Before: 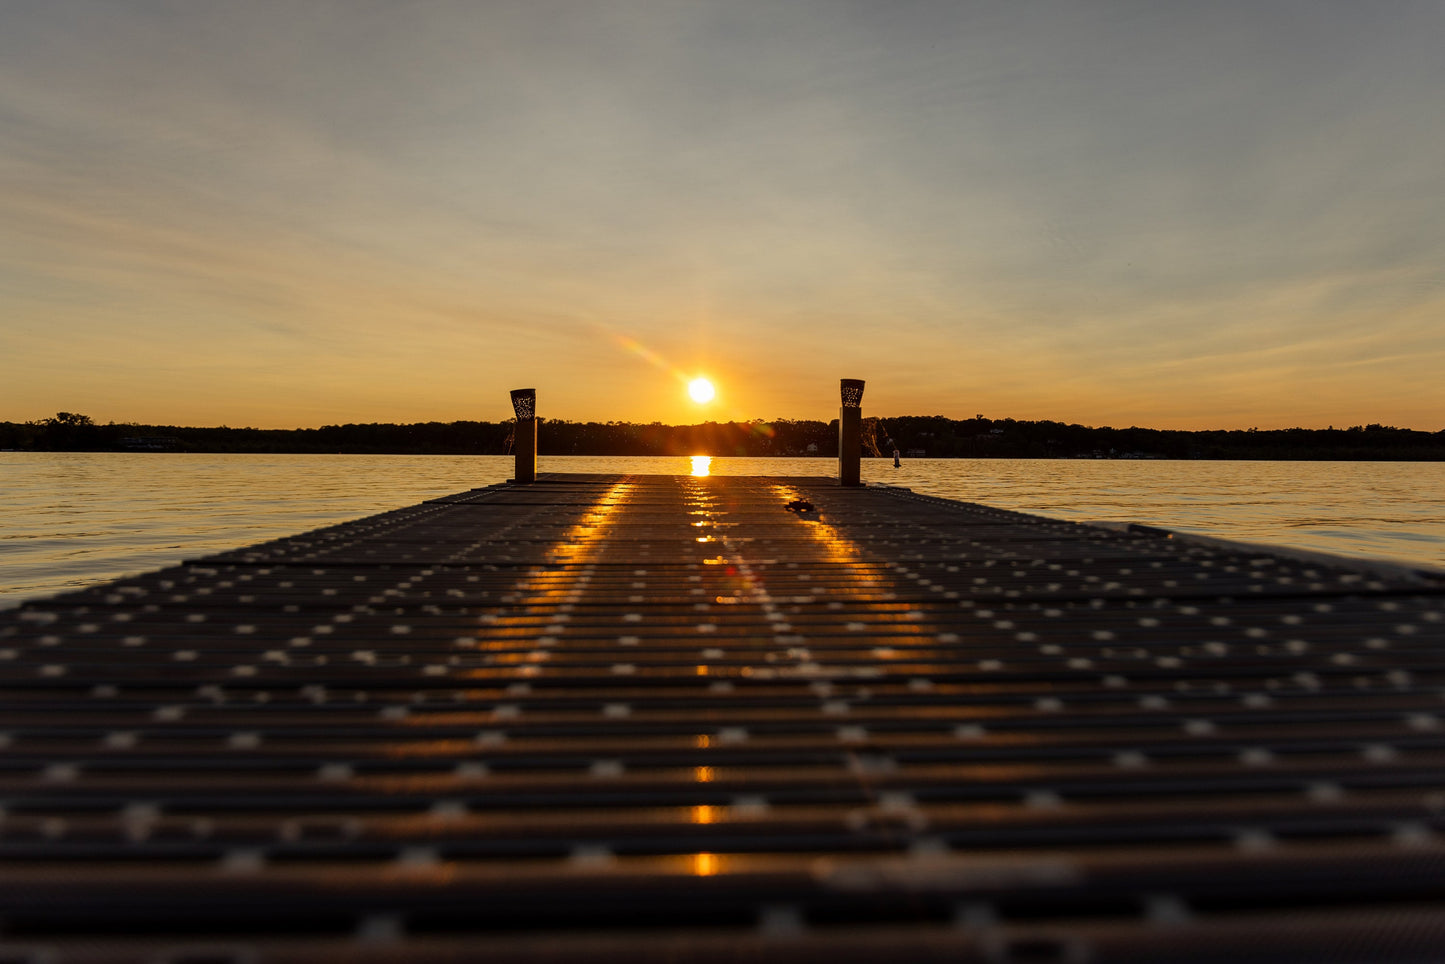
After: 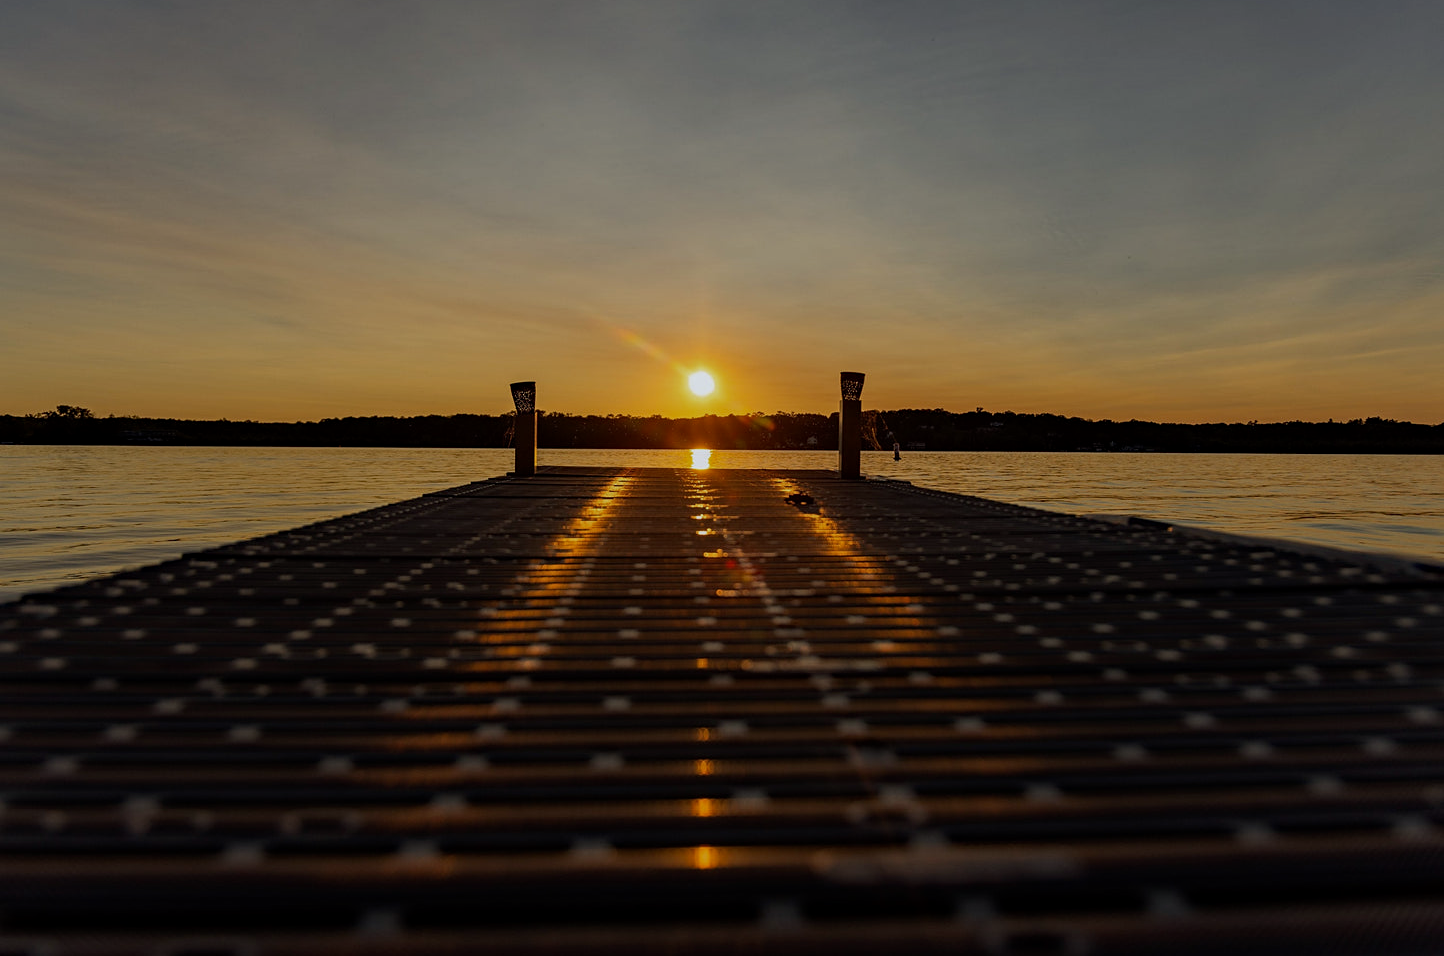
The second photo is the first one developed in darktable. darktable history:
crop: top 0.8%, right 0.03%
sharpen: amount 0.208
exposure: black level correction 0, exposure -0.772 EV, compensate highlight preservation false
haze removal: compatibility mode true, adaptive false
